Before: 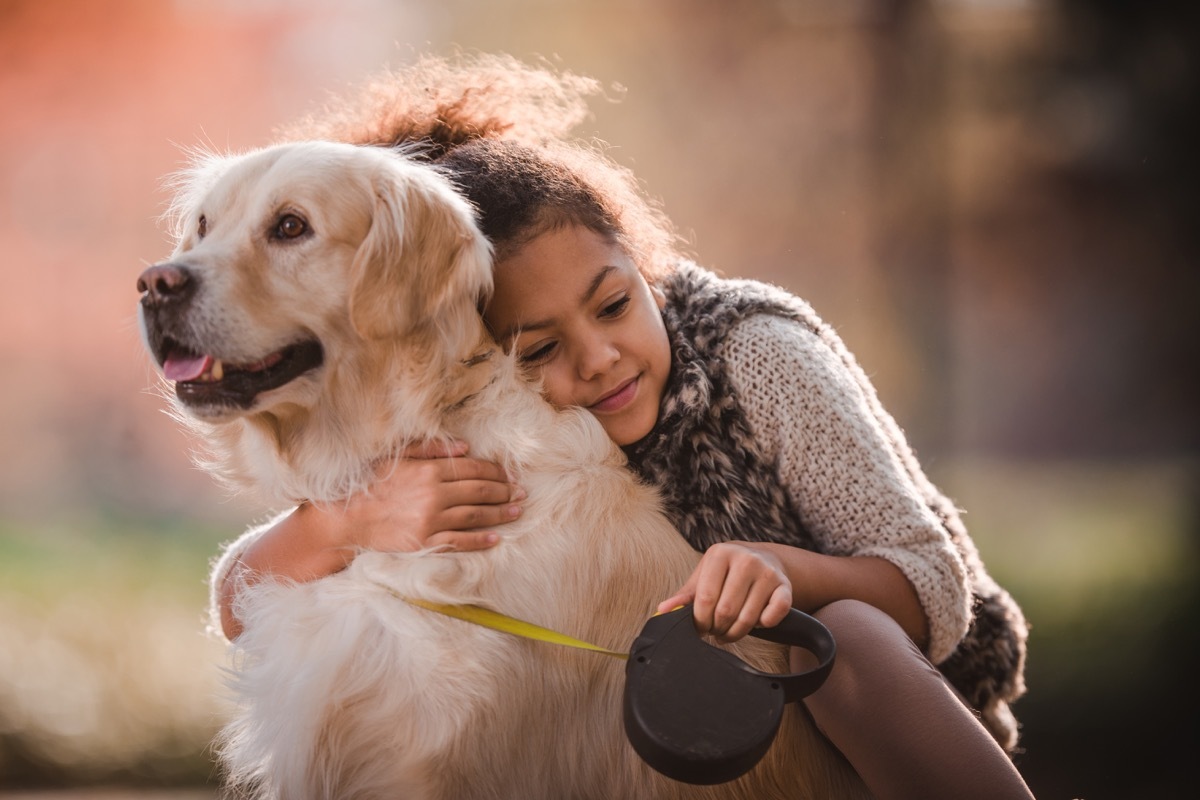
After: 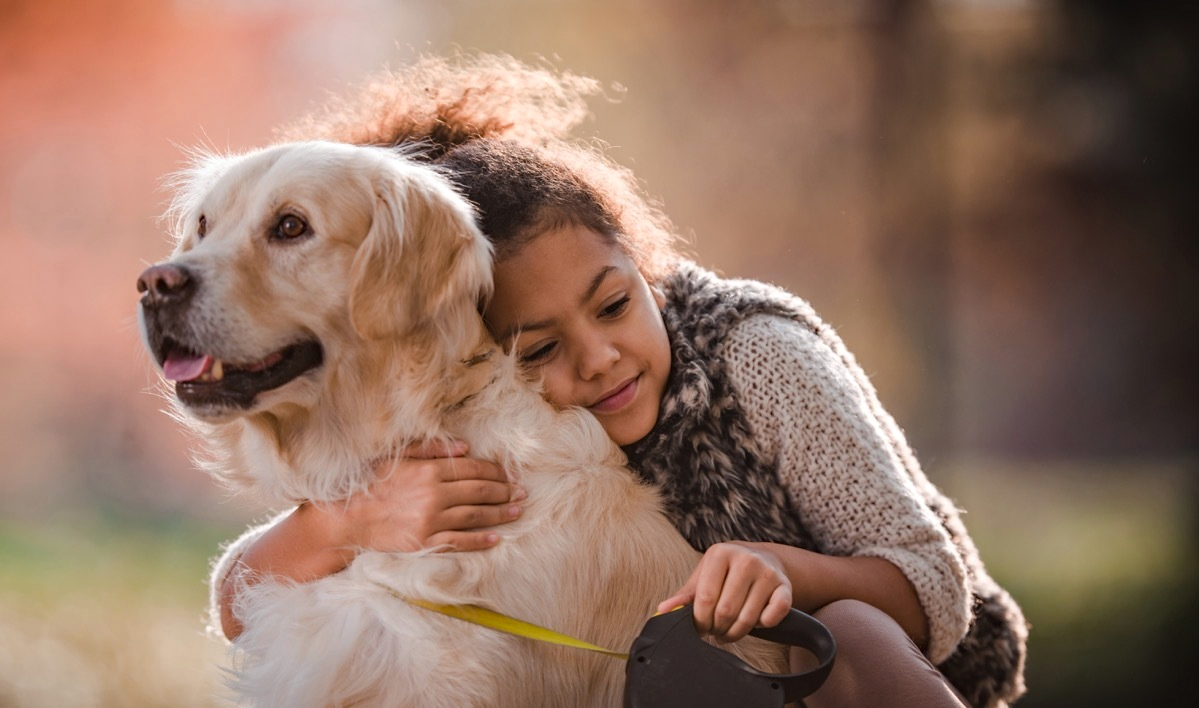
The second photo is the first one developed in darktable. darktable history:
crop and rotate: top 0%, bottom 11.443%
haze removal: compatibility mode true, adaptive false
contrast brightness saturation: saturation -0.051
